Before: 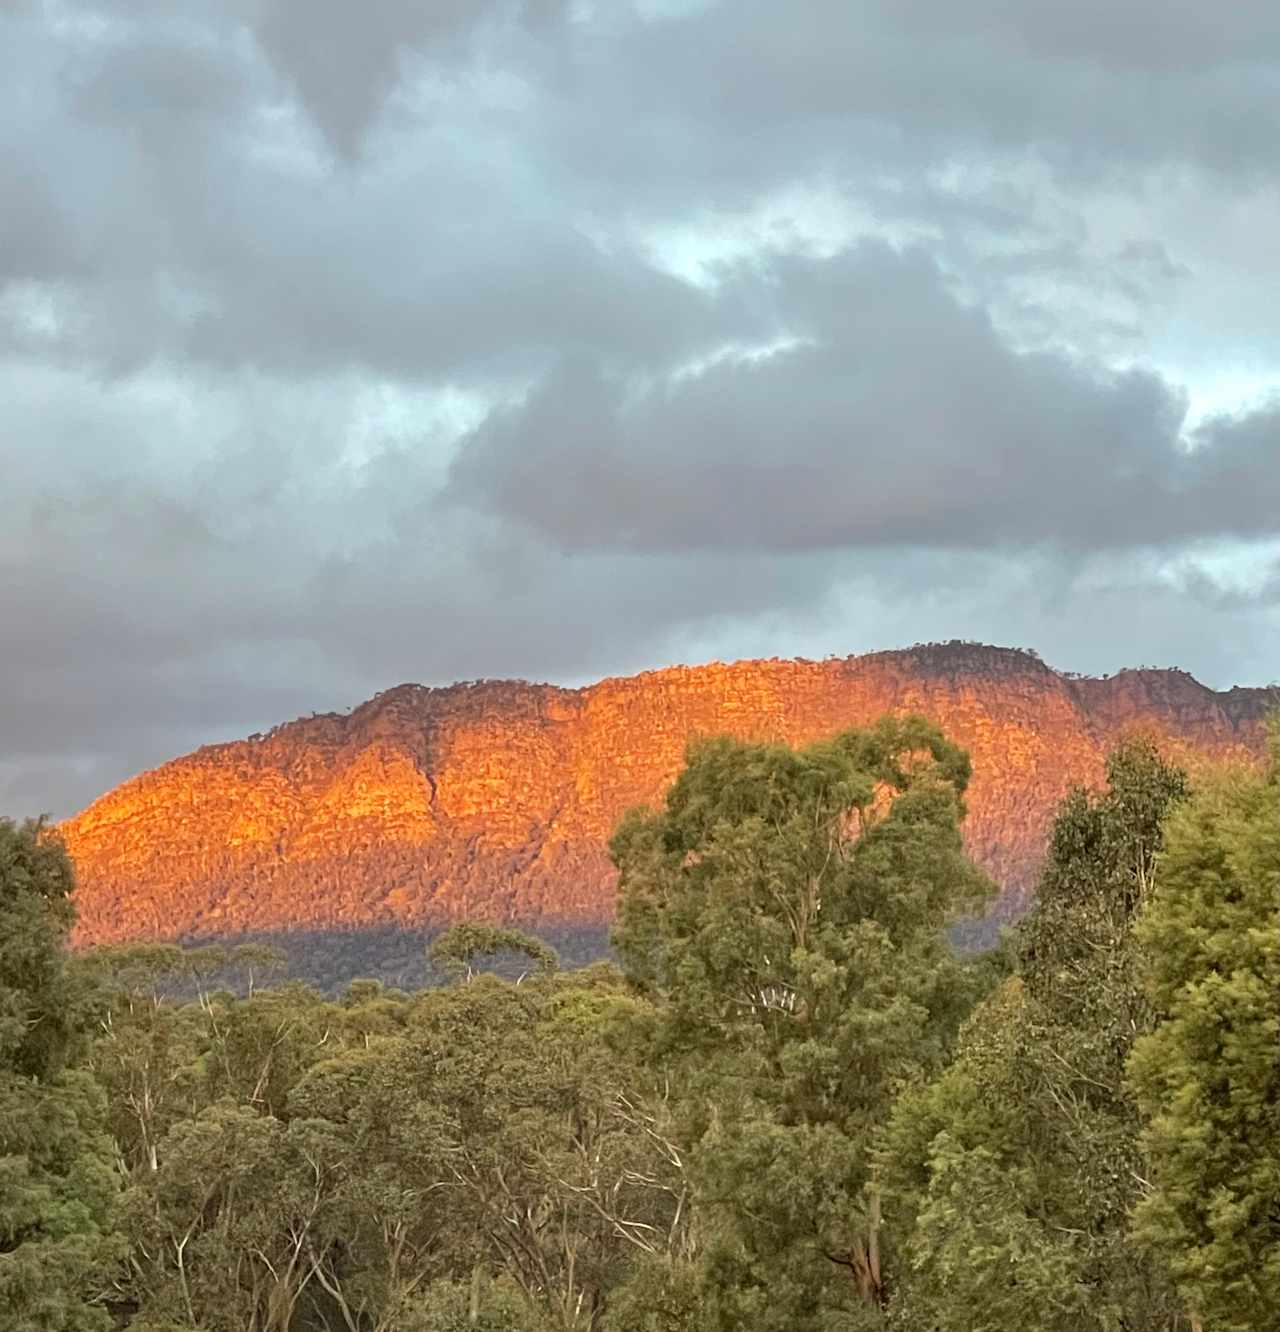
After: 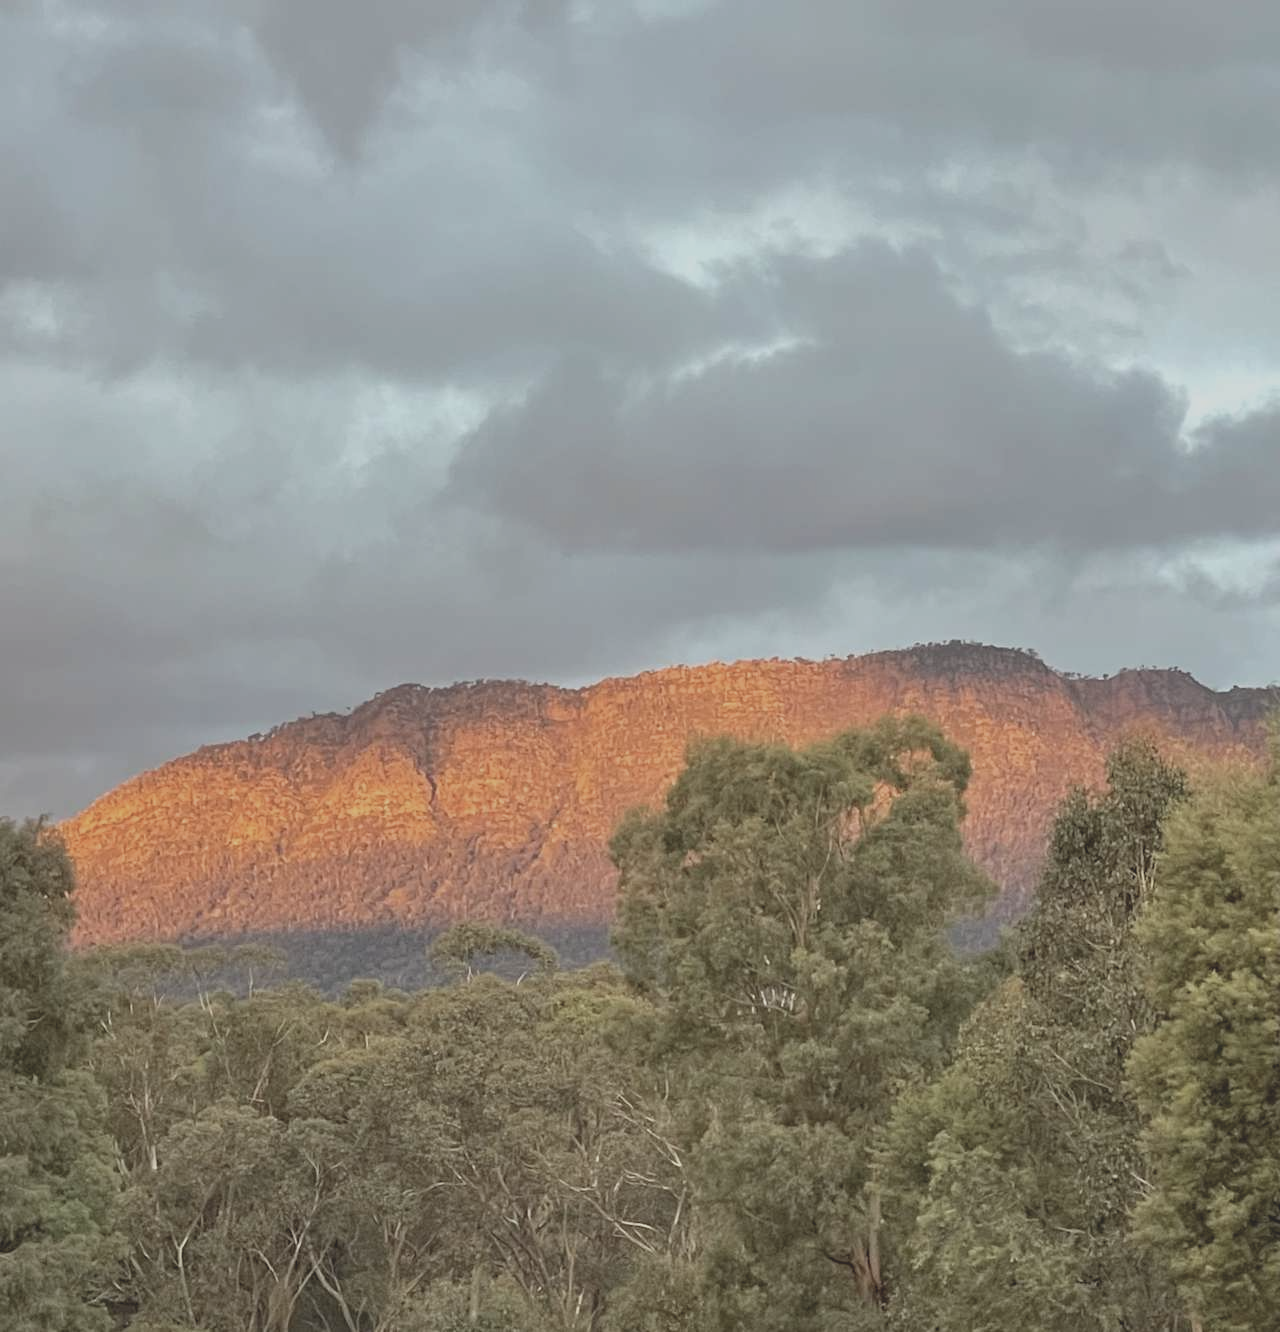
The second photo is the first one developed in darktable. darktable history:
contrast brightness saturation: contrast -0.27, saturation -0.445
